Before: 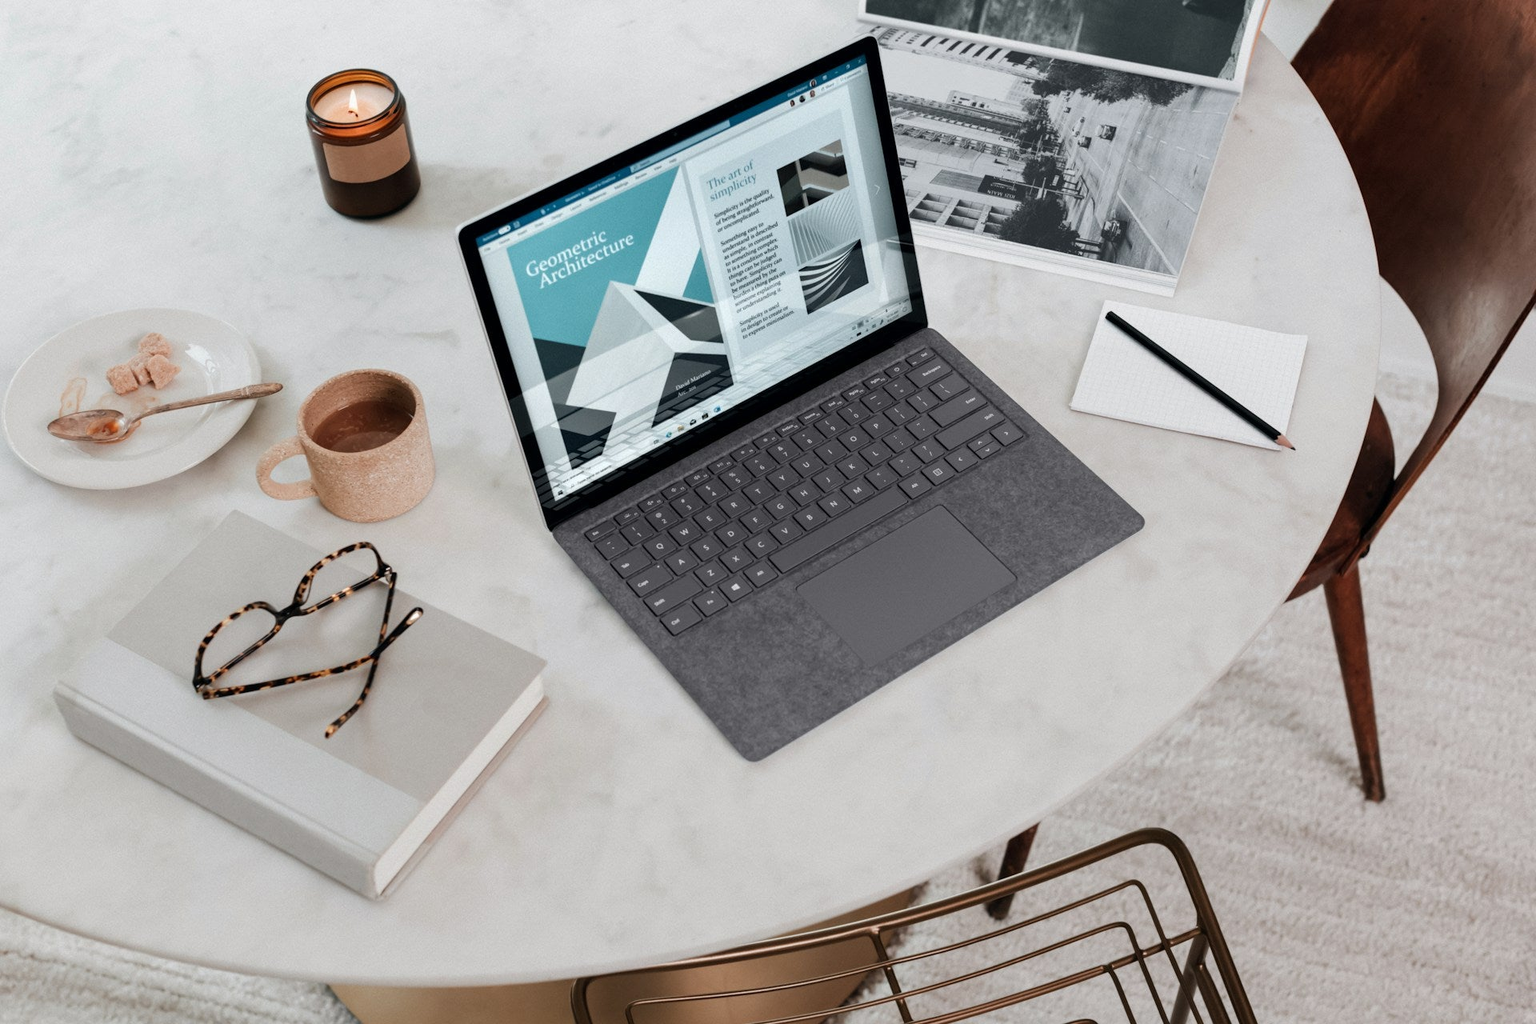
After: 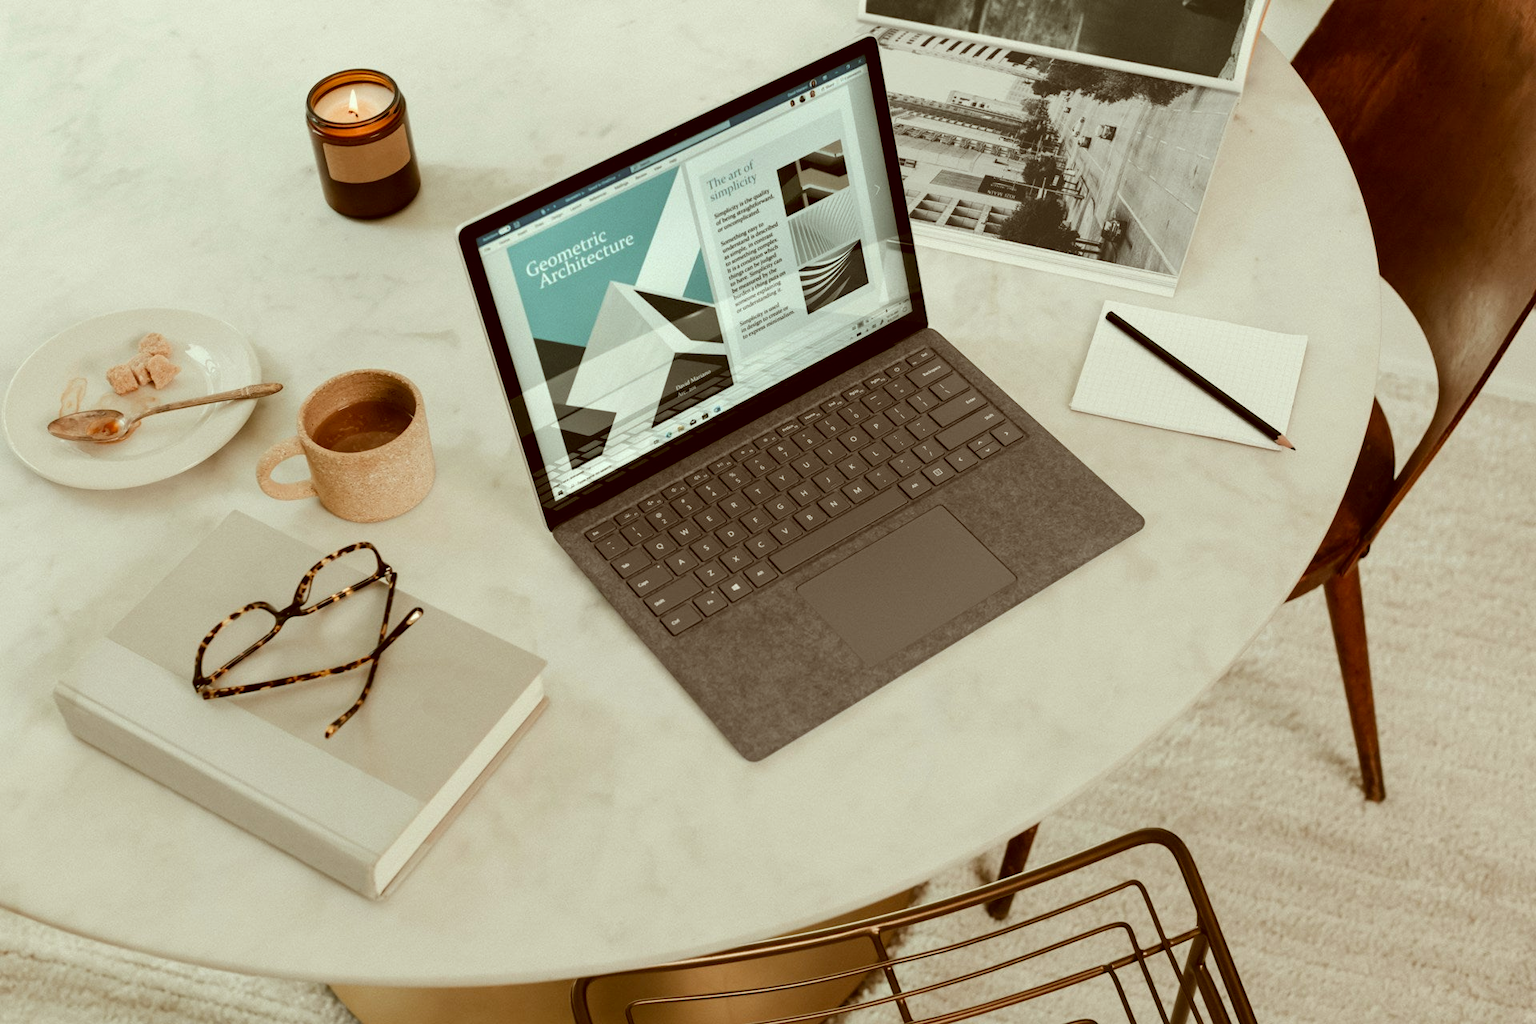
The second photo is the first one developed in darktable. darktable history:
color correction: highlights a* -6.01, highlights b* 9.18, shadows a* 10.01, shadows b* 23.59
